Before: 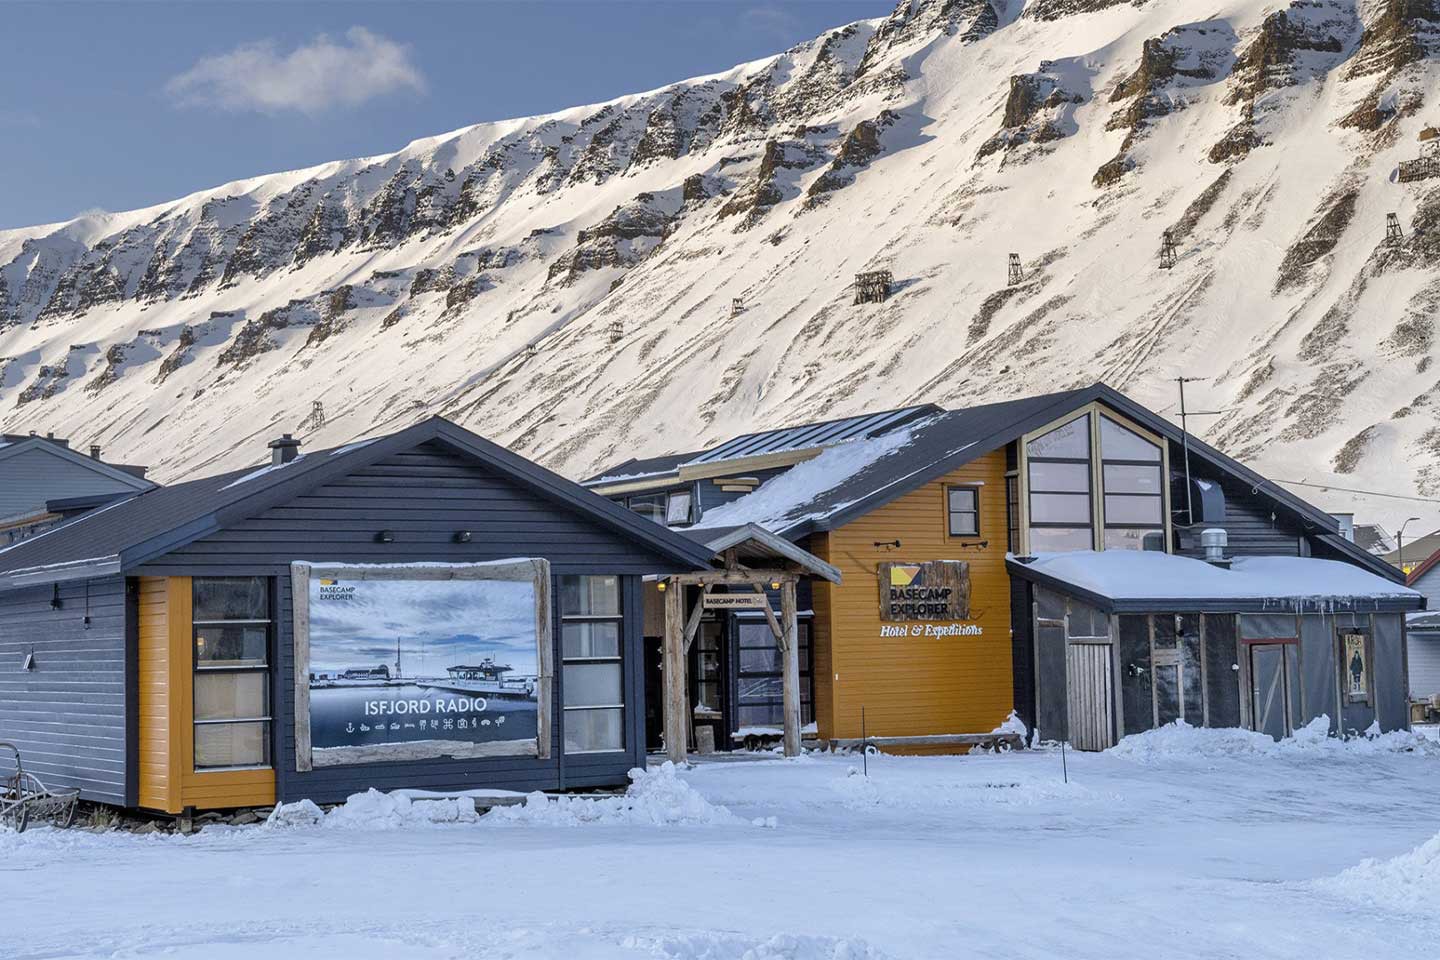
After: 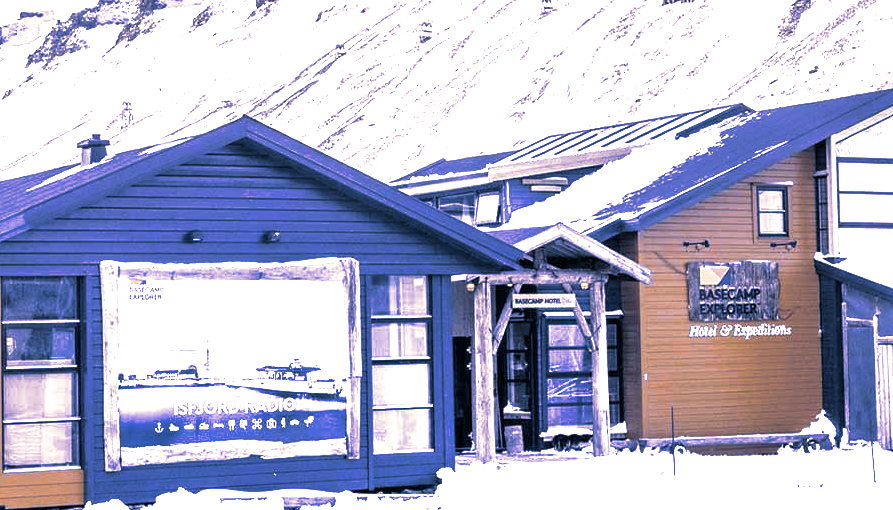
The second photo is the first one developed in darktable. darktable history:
crop: left 13.312%, top 31.28%, right 24.627%, bottom 15.582%
split-toning: shadows › hue 226.8°, shadows › saturation 0.56, highlights › hue 28.8°, balance -40, compress 0%
color zones: curves: ch0 [(0.224, 0.526) (0.75, 0.5)]; ch1 [(0.055, 0.526) (0.224, 0.761) (0.377, 0.526) (0.75, 0.5)]
white balance: red 0.98, blue 1.61
exposure: exposure 0.921 EV, compensate highlight preservation false
